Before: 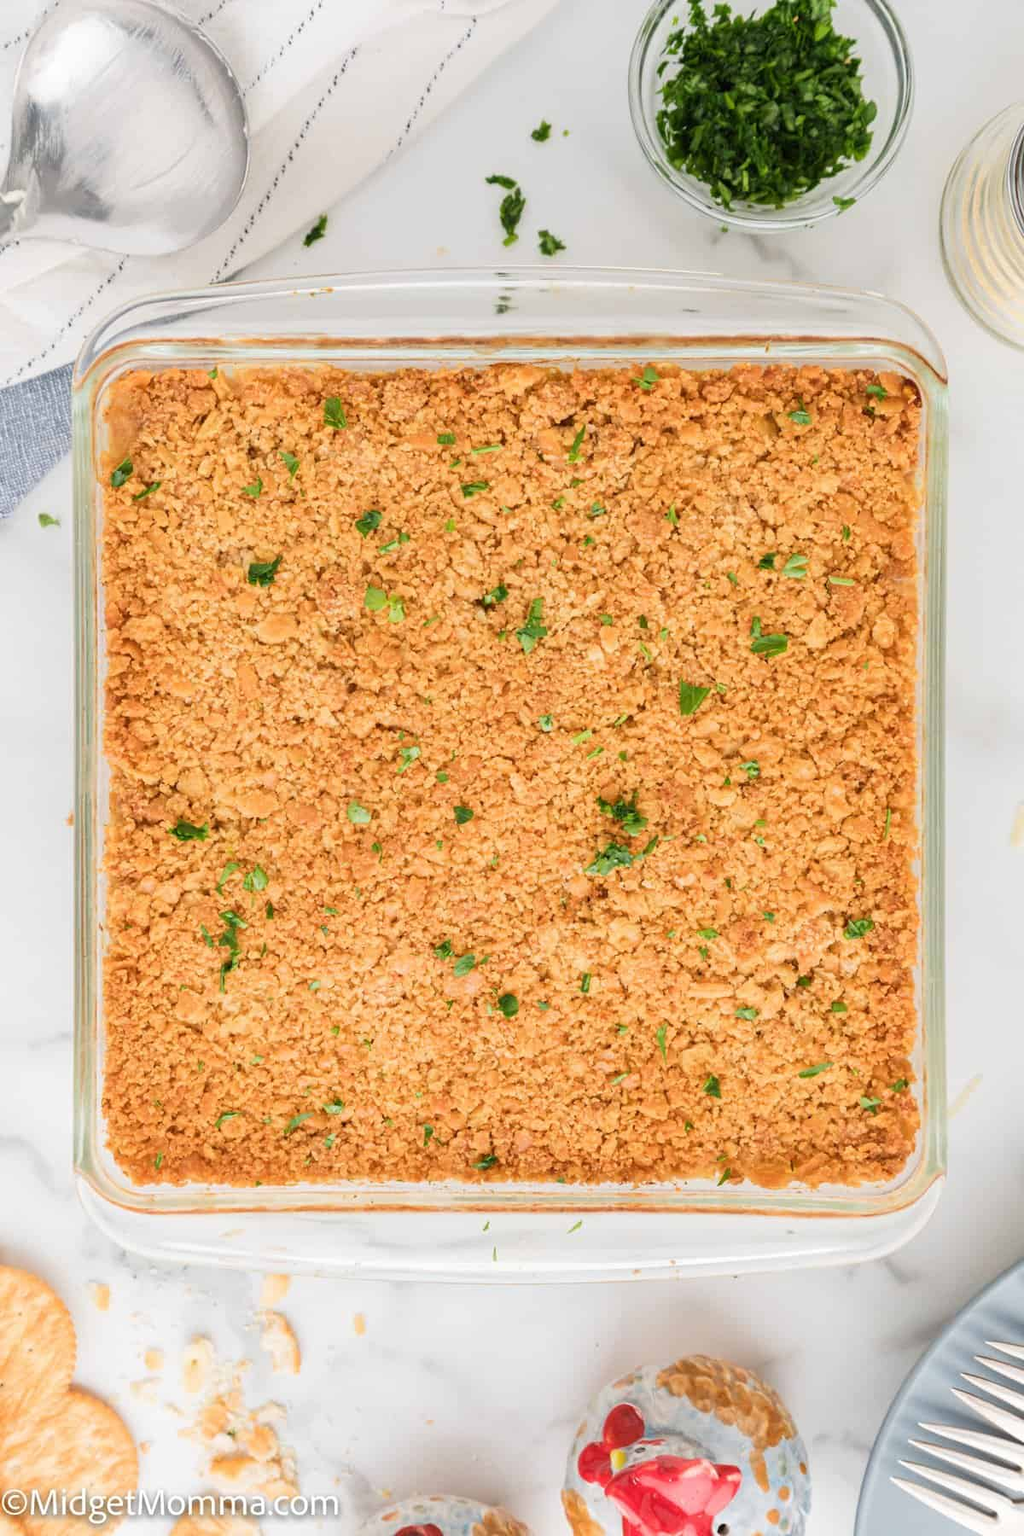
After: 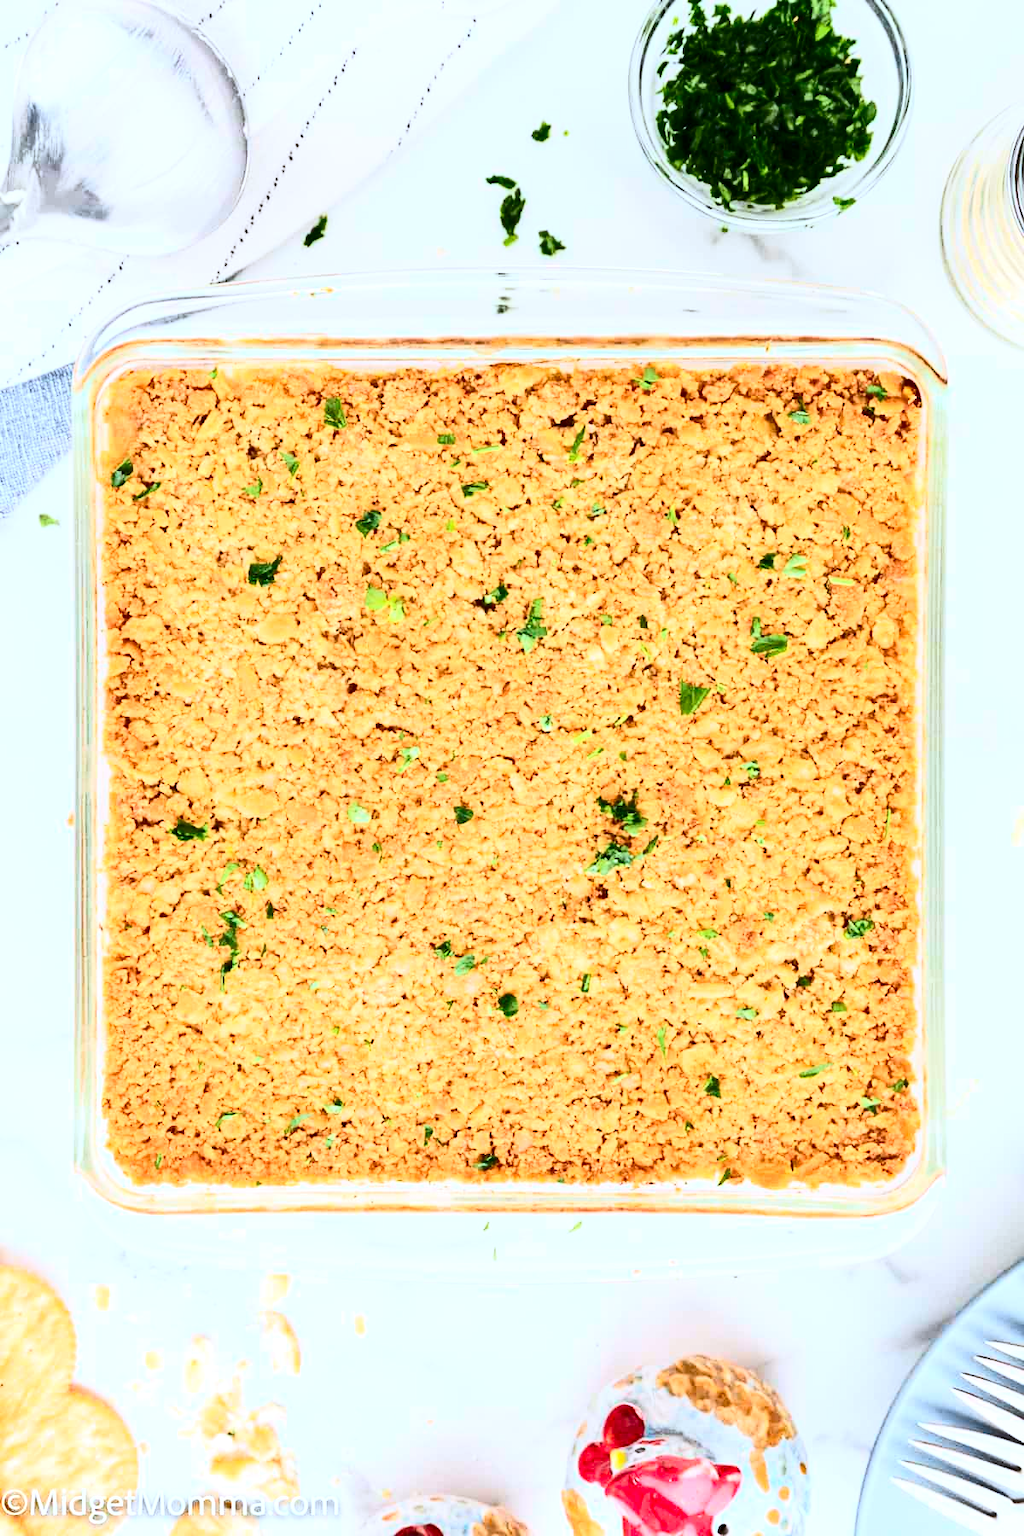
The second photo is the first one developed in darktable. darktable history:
exposure: compensate highlight preservation false
contrast brightness saturation: contrast 0.4, brightness 0.05, saturation 0.25
color calibration: x 0.37, y 0.382, temperature 4313.32 K
tone equalizer: -8 EV -0.417 EV, -7 EV -0.389 EV, -6 EV -0.333 EV, -5 EV -0.222 EV, -3 EV 0.222 EV, -2 EV 0.333 EV, -1 EV 0.389 EV, +0 EV 0.417 EV, edges refinement/feathering 500, mask exposure compensation -1.57 EV, preserve details no
haze removal: adaptive false
